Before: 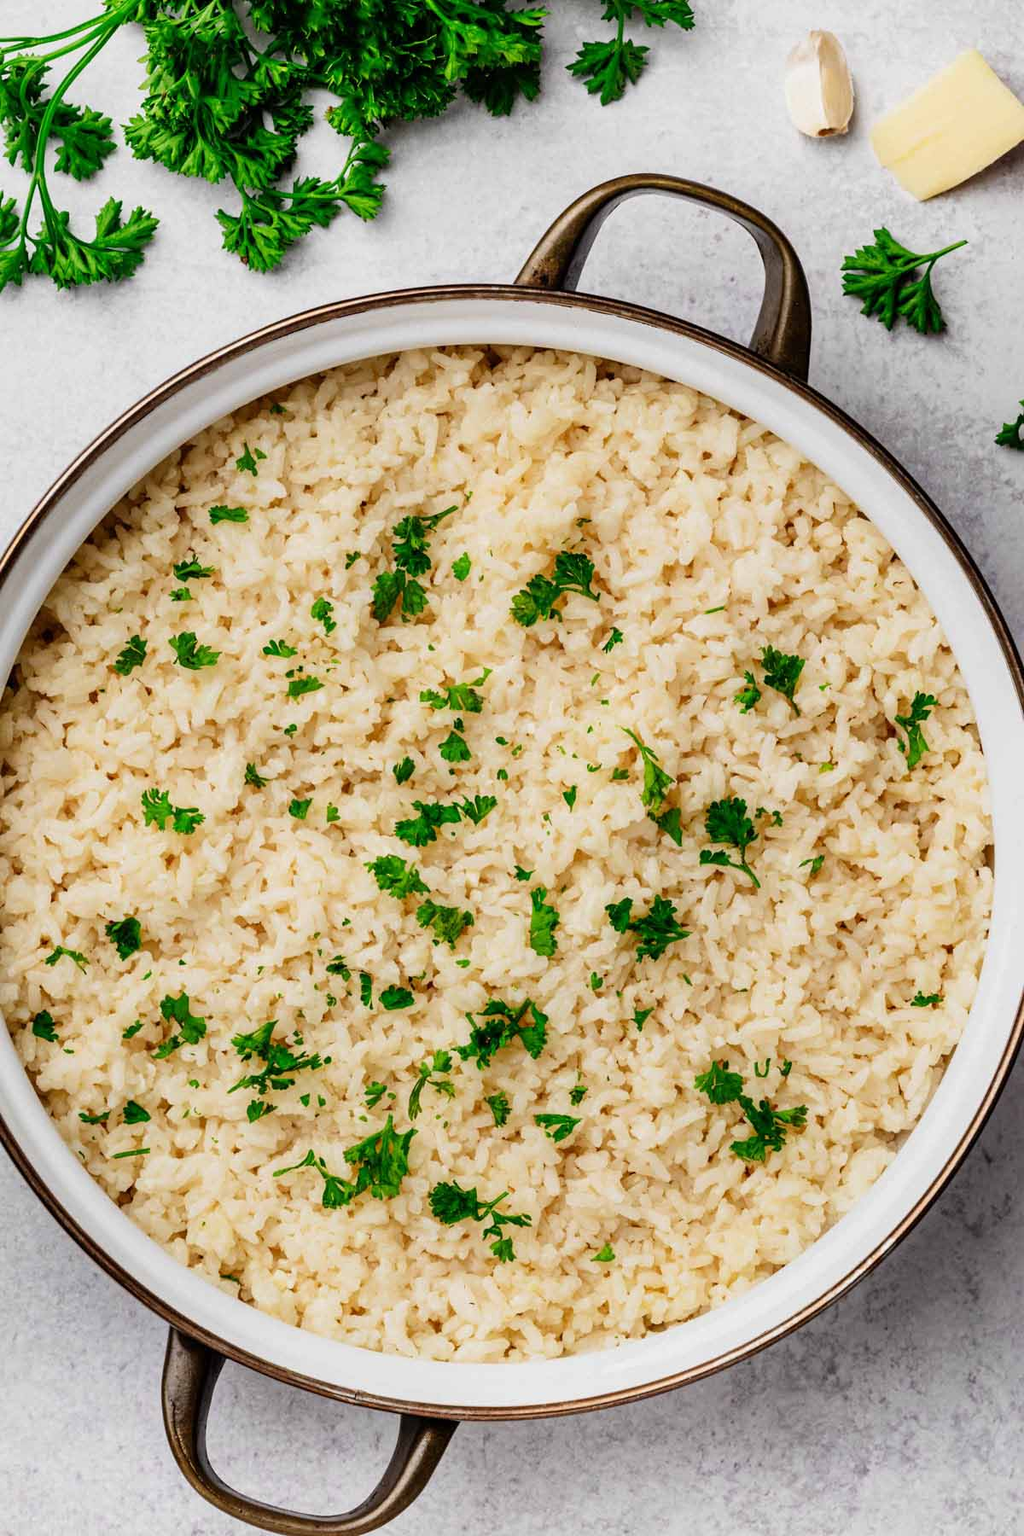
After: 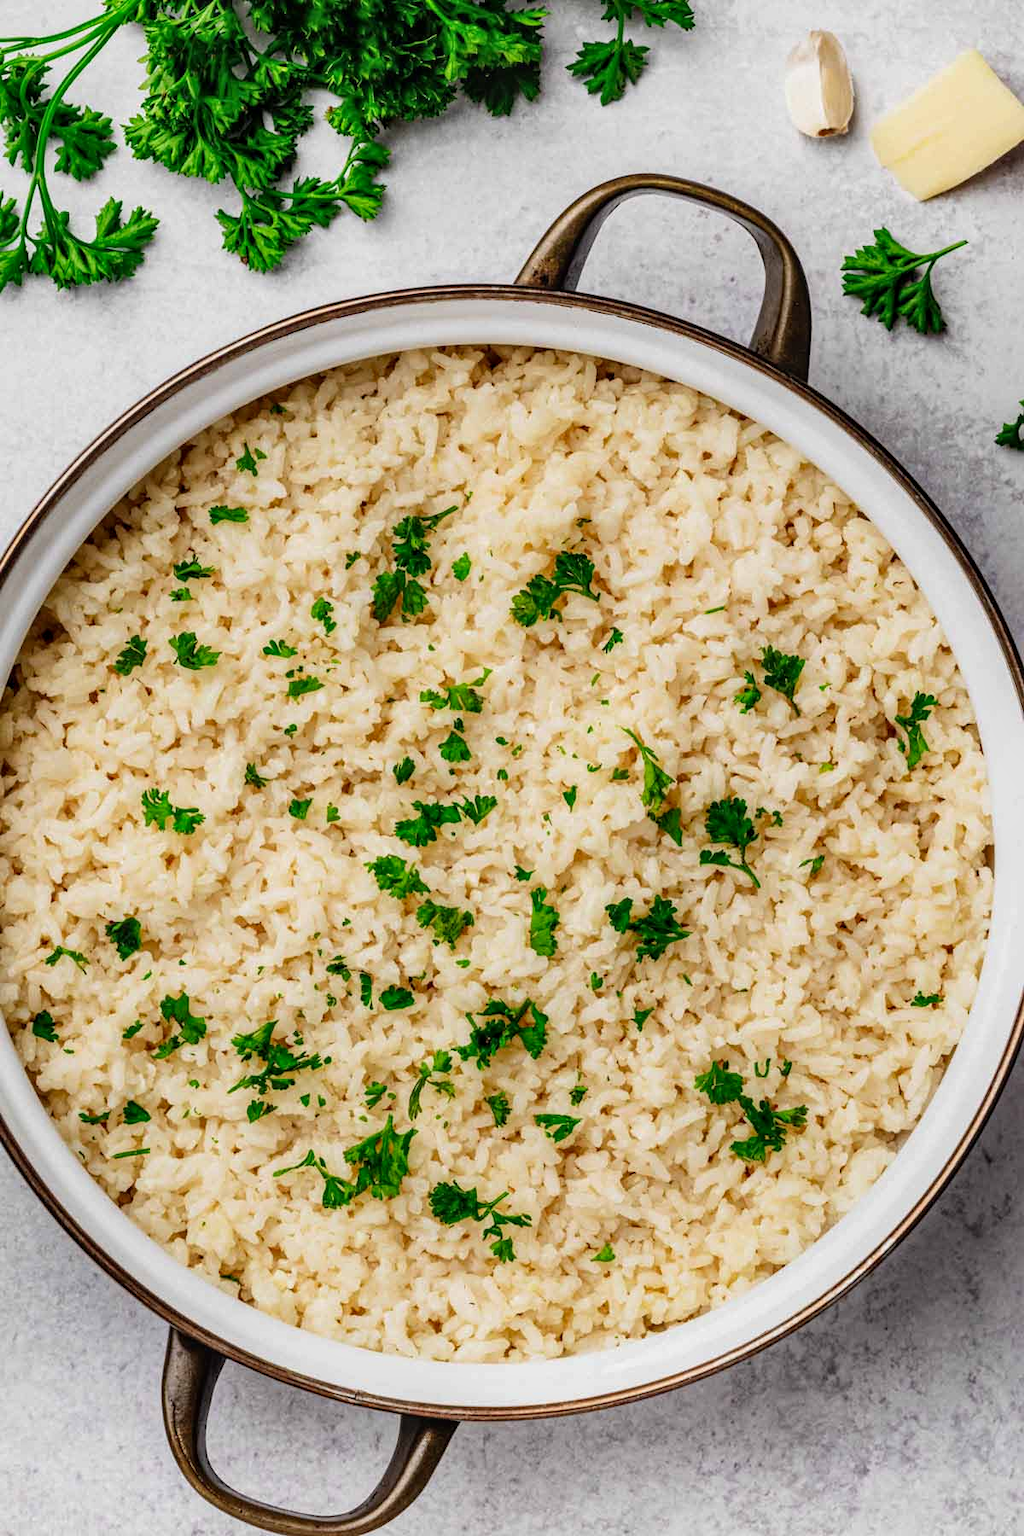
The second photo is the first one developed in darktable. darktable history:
contrast brightness saturation: contrast -0.022, brightness -0.007, saturation 0.027
local contrast: on, module defaults
